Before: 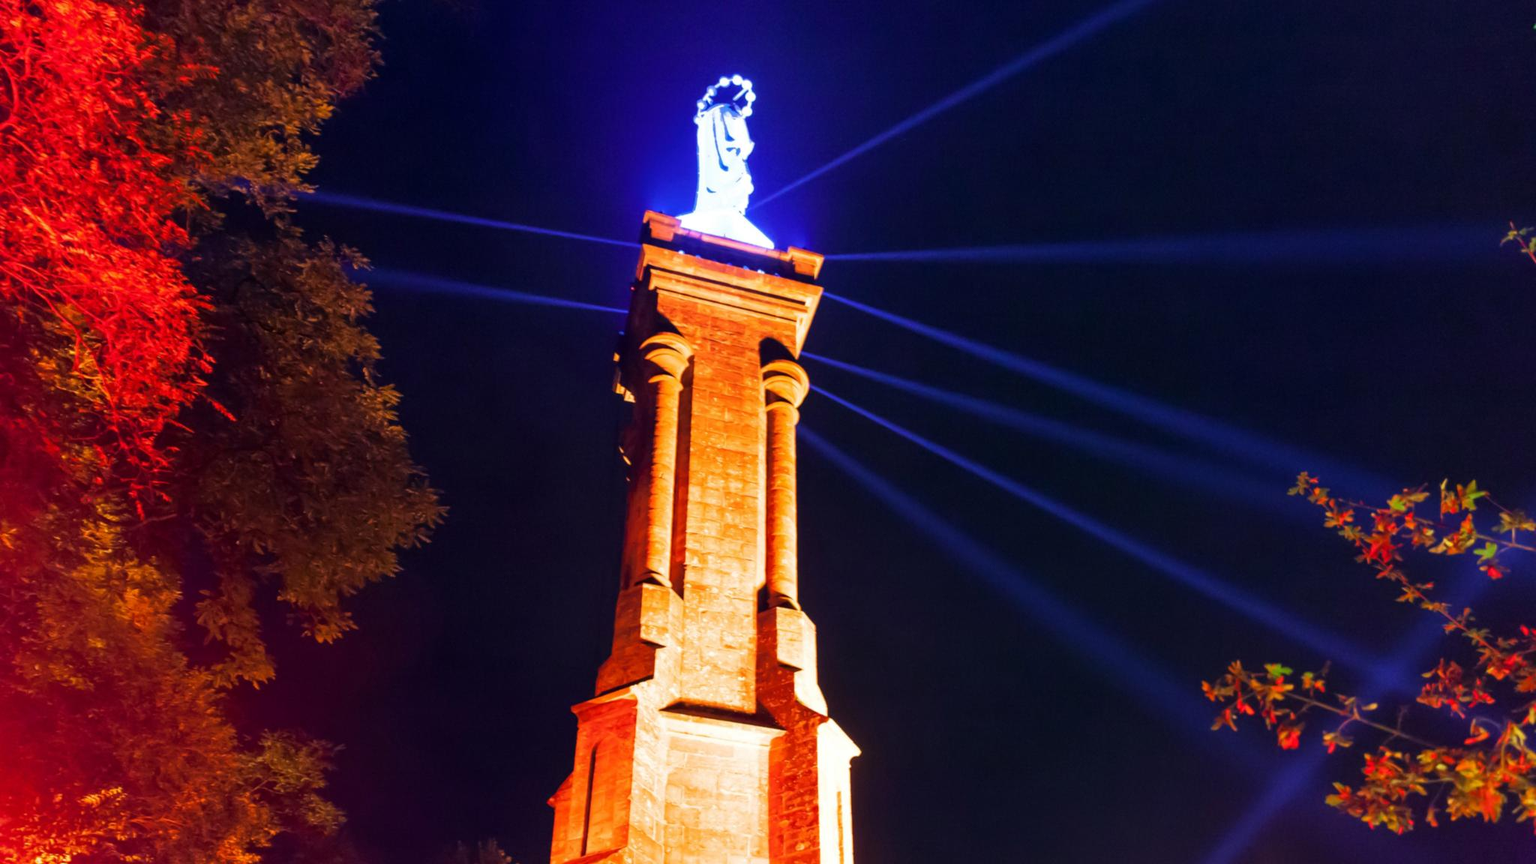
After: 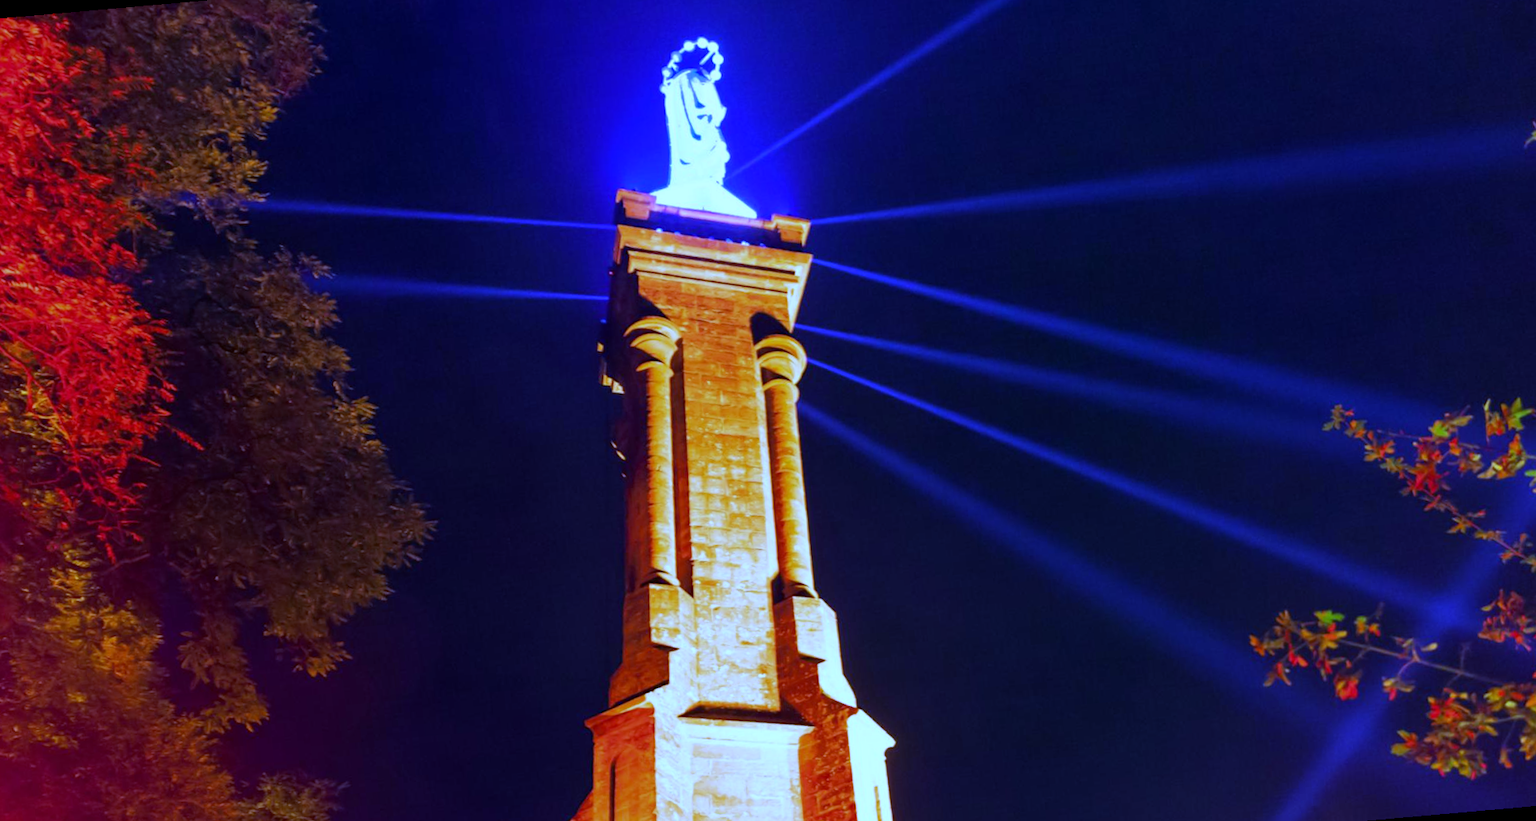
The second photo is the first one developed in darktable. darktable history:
rotate and perspective: rotation -5°, crop left 0.05, crop right 0.952, crop top 0.11, crop bottom 0.89
crop: top 0.05%, bottom 0.098%
white balance: red 0.766, blue 1.537
